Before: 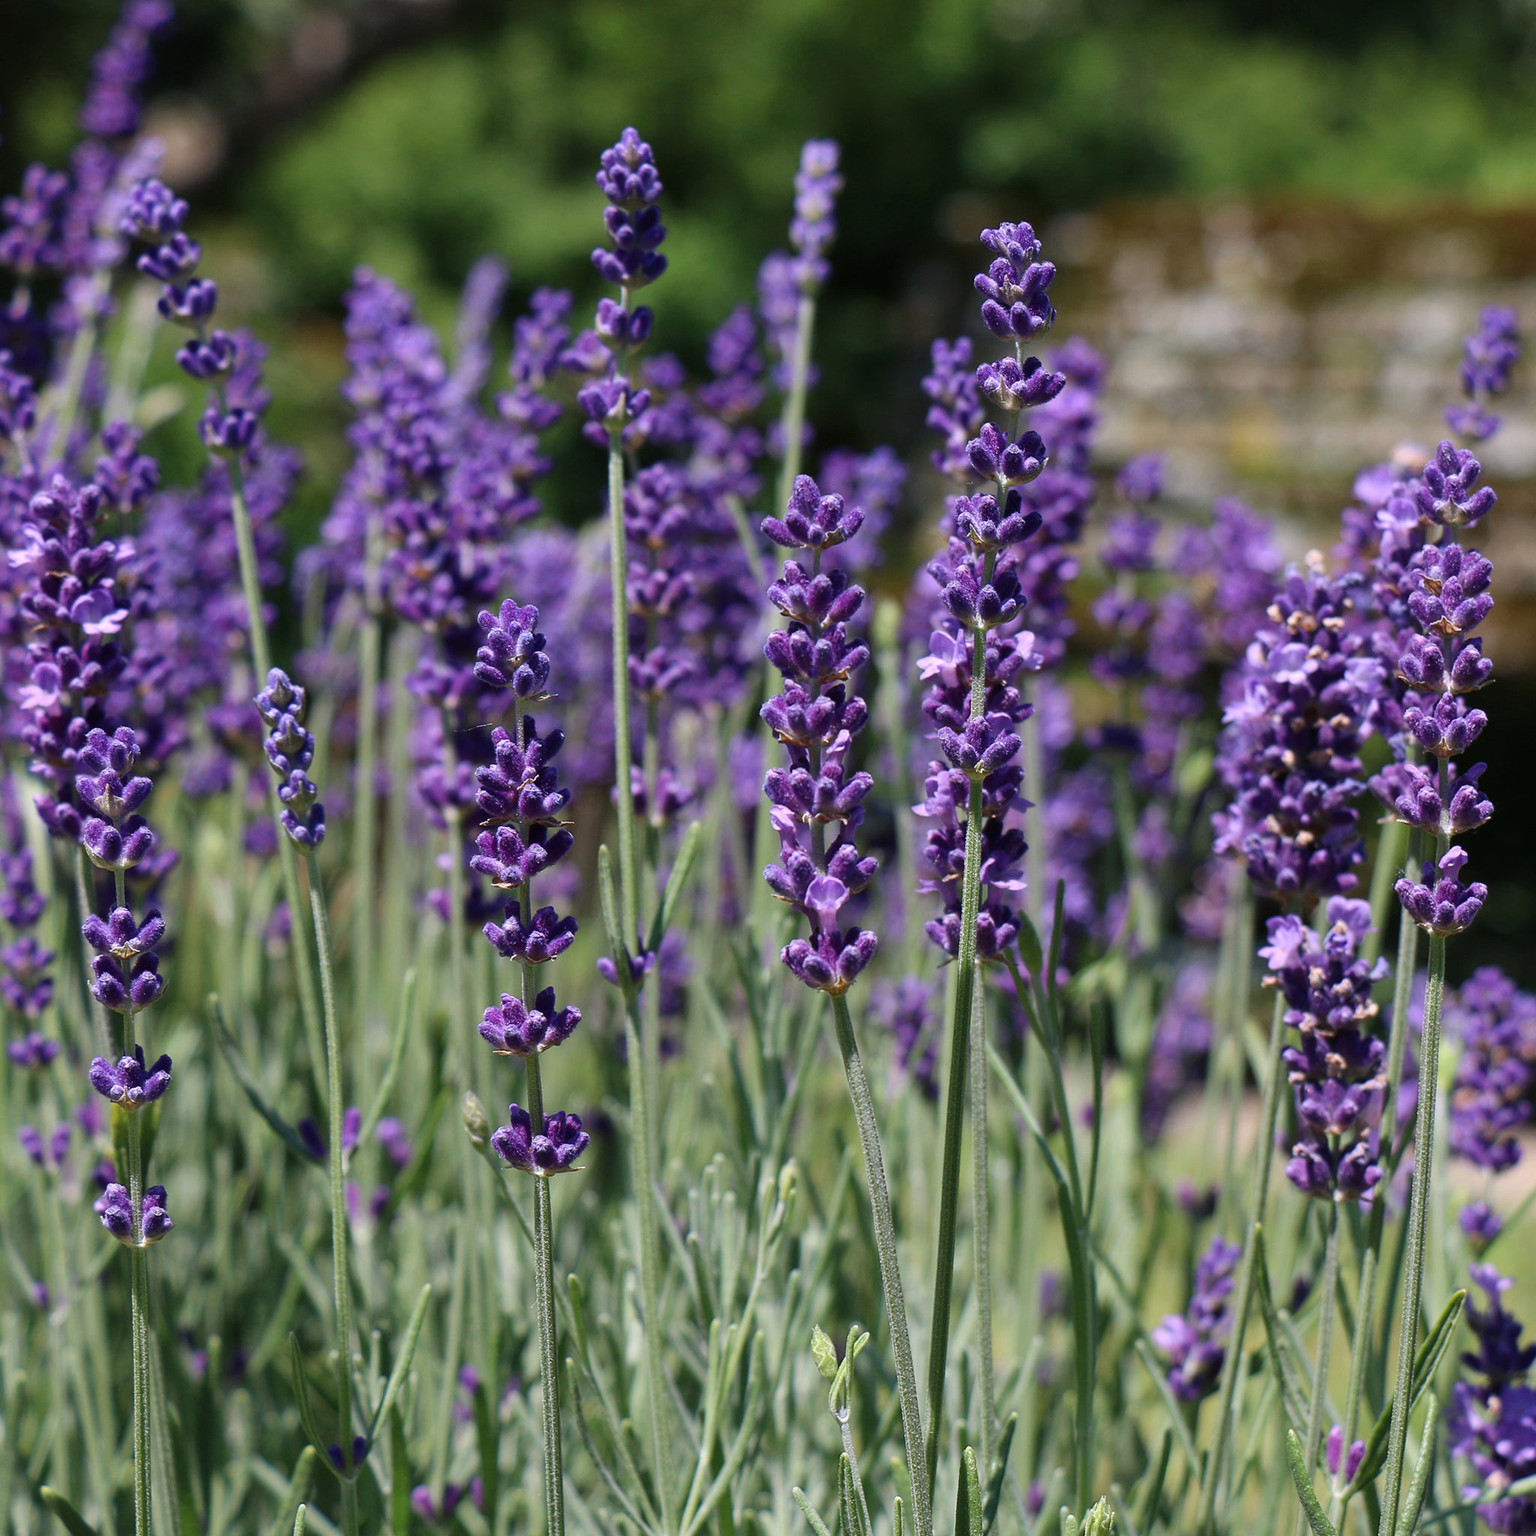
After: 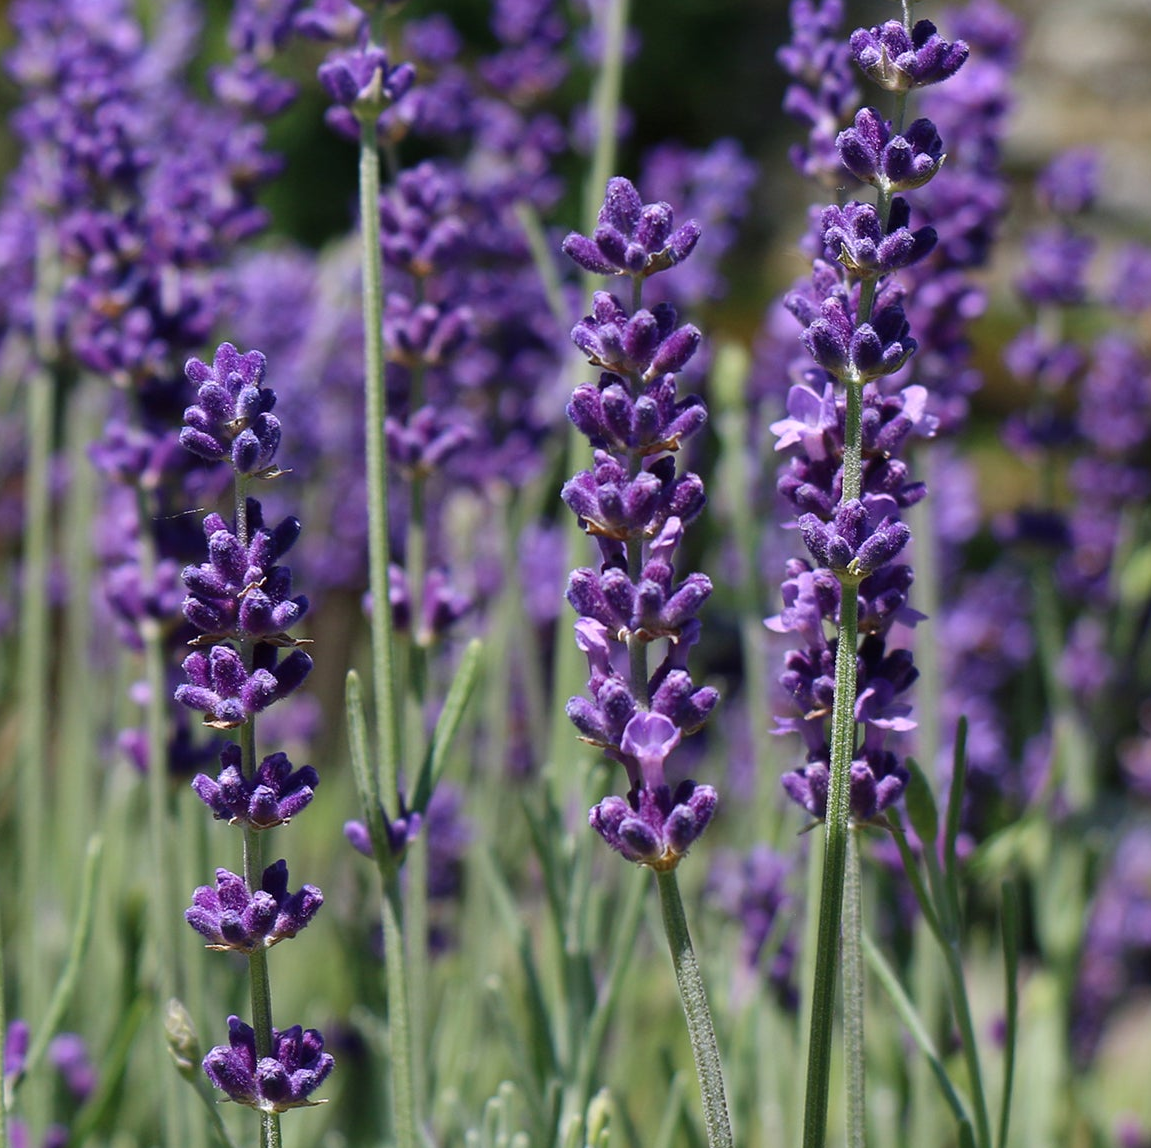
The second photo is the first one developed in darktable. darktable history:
crop and rotate: left 22.107%, top 22.277%, right 21.65%, bottom 21.648%
